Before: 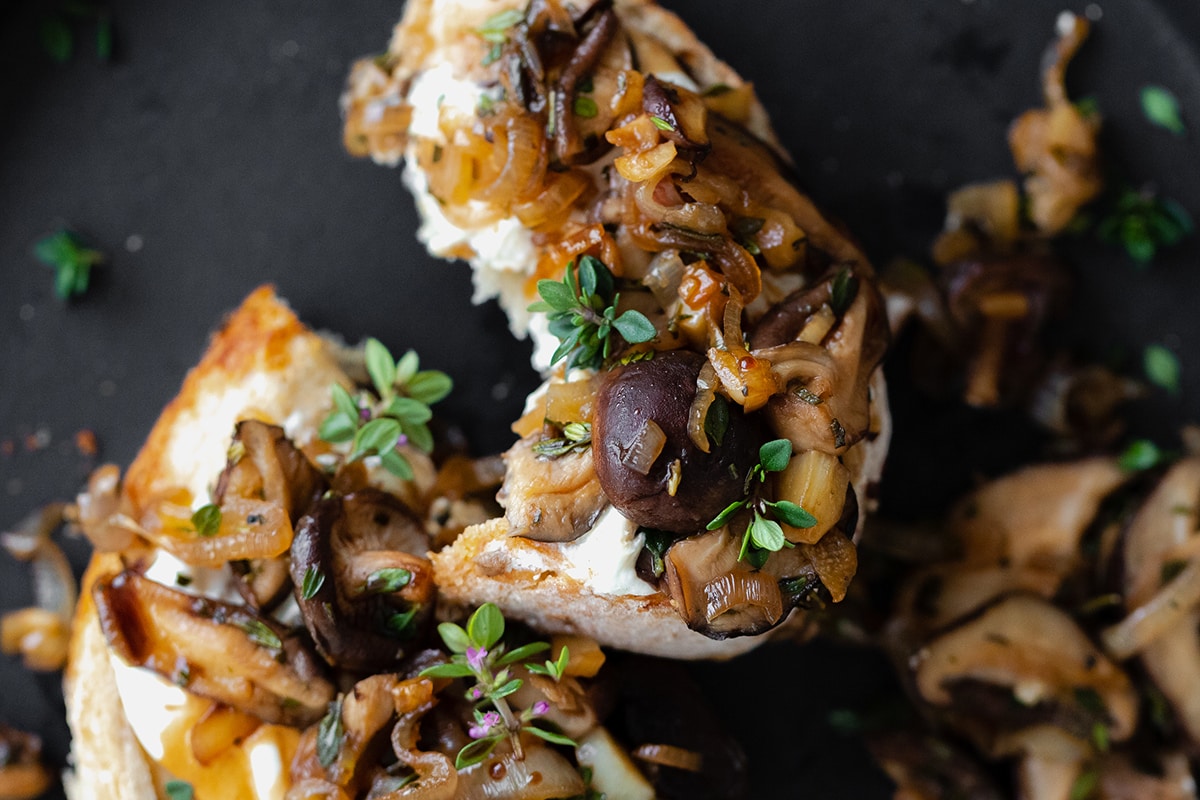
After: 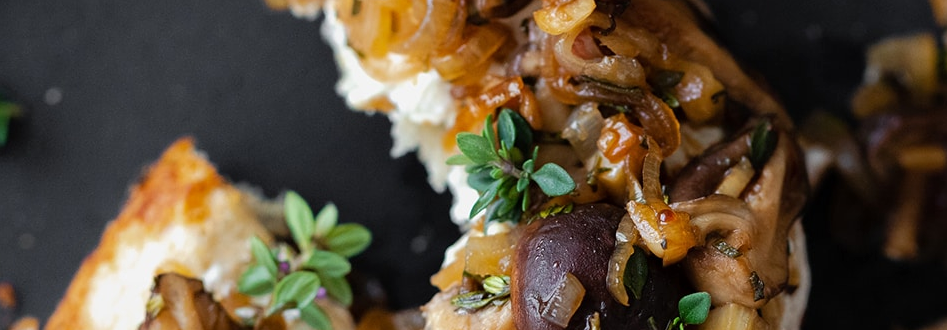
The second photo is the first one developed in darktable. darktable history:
crop: left 6.763%, top 18.491%, right 14.281%, bottom 40.243%
local contrast: mode bilateral grid, contrast 9, coarseness 25, detail 112%, midtone range 0.2
